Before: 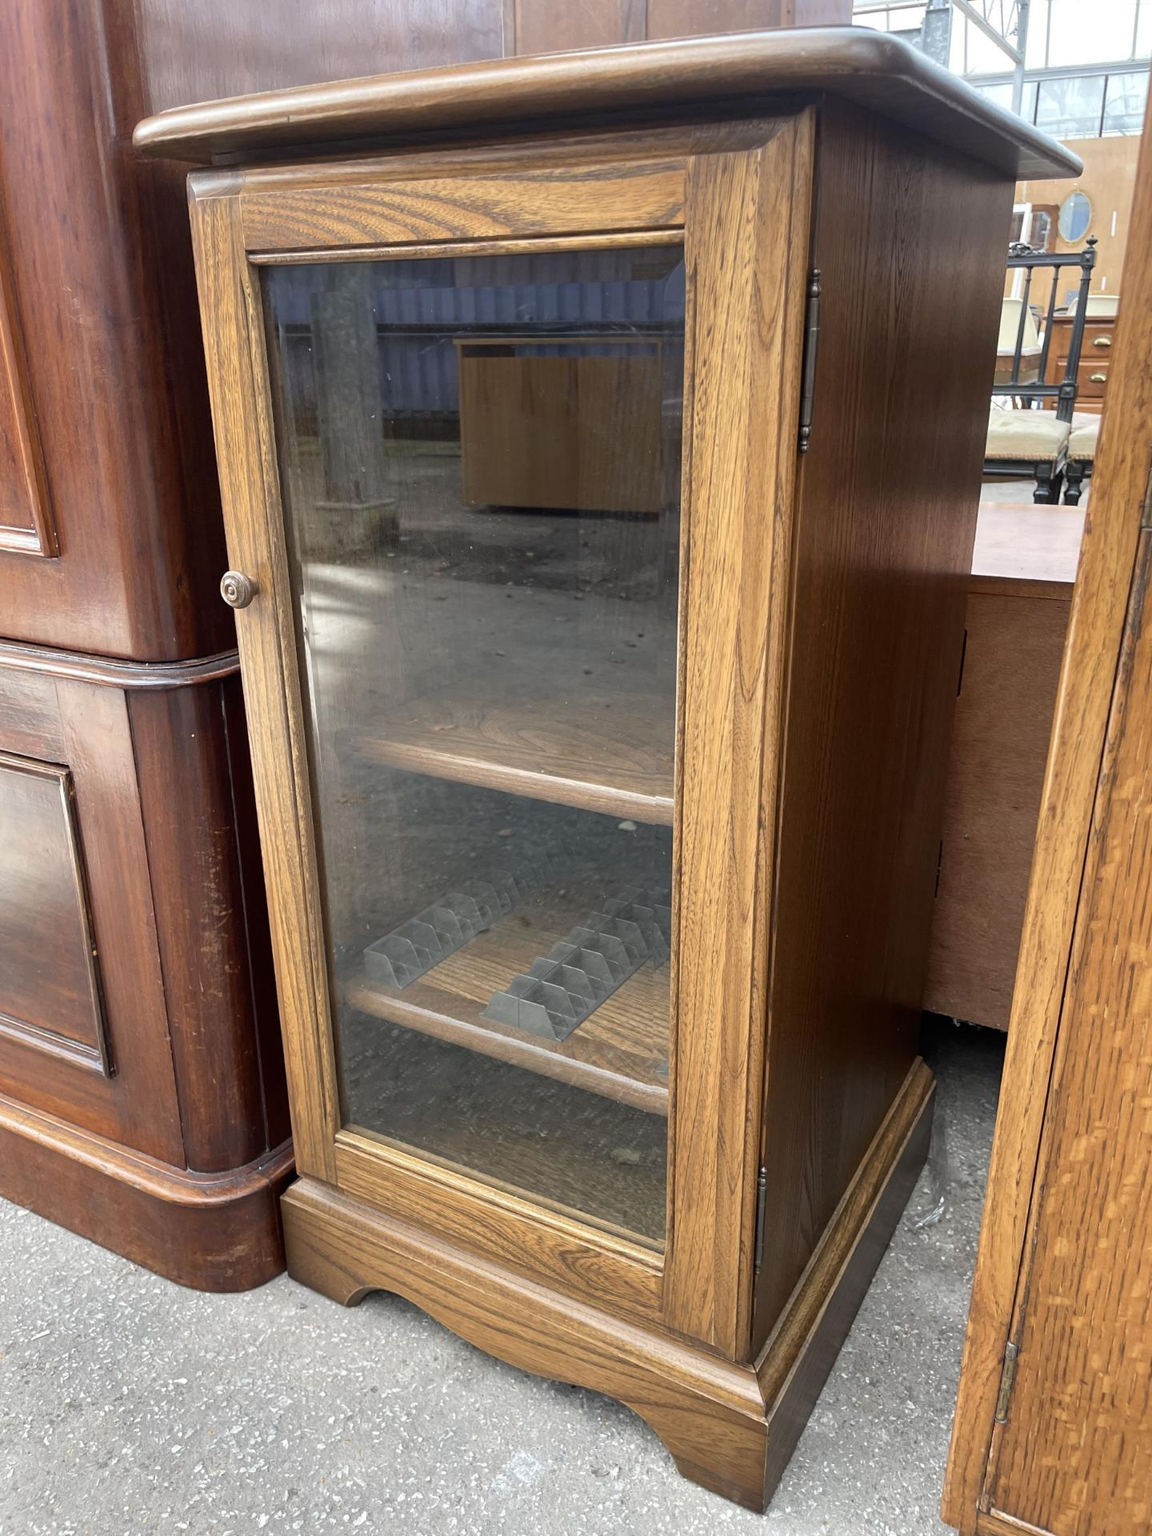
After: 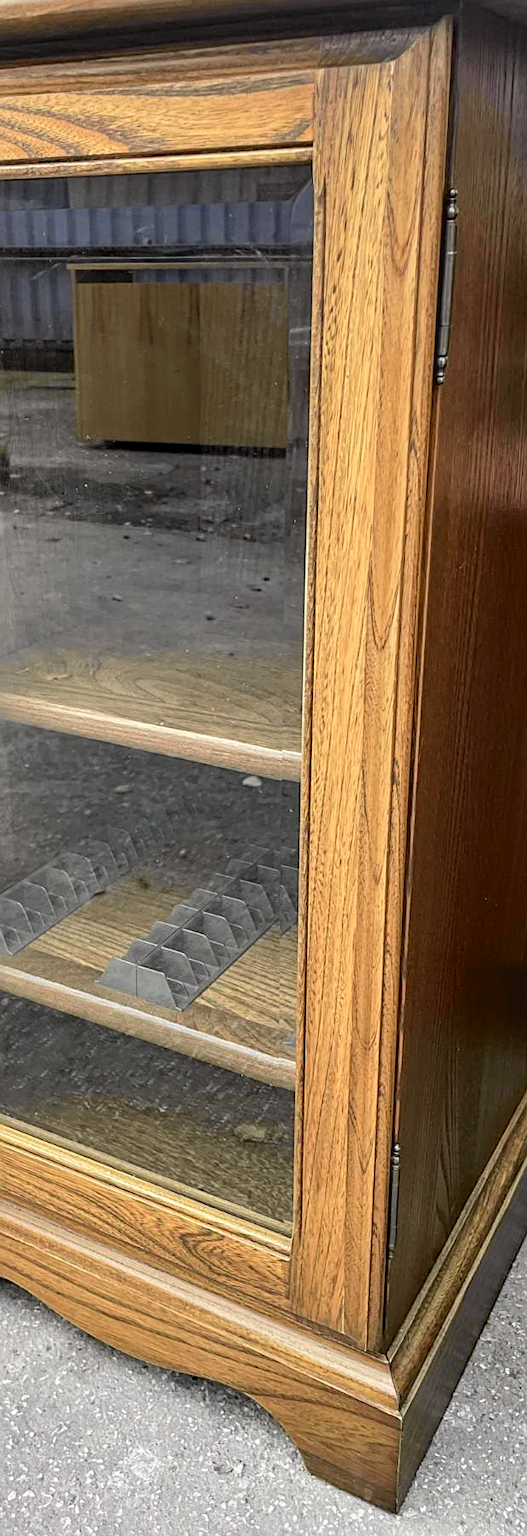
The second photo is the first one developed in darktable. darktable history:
sharpen: amount 0.49
haze removal: compatibility mode true
tone curve: curves: ch0 [(0, 0.019) (0.066, 0.043) (0.189, 0.182) (0.368, 0.407) (0.501, 0.564) (0.677, 0.729) (0.851, 0.861) (0.997, 0.959)]; ch1 [(0, 0) (0.187, 0.121) (0.388, 0.346) (0.437, 0.409) (0.474, 0.472) (0.499, 0.501) (0.514, 0.507) (0.548, 0.557) (0.653, 0.663) (0.812, 0.856) (1, 1)]; ch2 [(0, 0) (0.246, 0.214) (0.421, 0.427) (0.459, 0.484) (0.5, 0.504) (0.518, 0.516) (0.529, 0.548) (0.56, 0.576) (0.607, 0.63) (0.744, 0.734) (0.867, 0.821) (0.993, 0.889)], color space Lab, independent channels, preserve colors none
crop: left 33.892%, top 5.964%, right 23.01%
contrast brightness saturation: contrast -0.121
local contrast: on, module defaults
contrast equalizer: octaves 7, y [[0.526, 0.53, 0.532, 0.532, 0.53, 0.525], [0.5 ×6], [0.5 ×6], [0 ×6], [0 ×6]]
